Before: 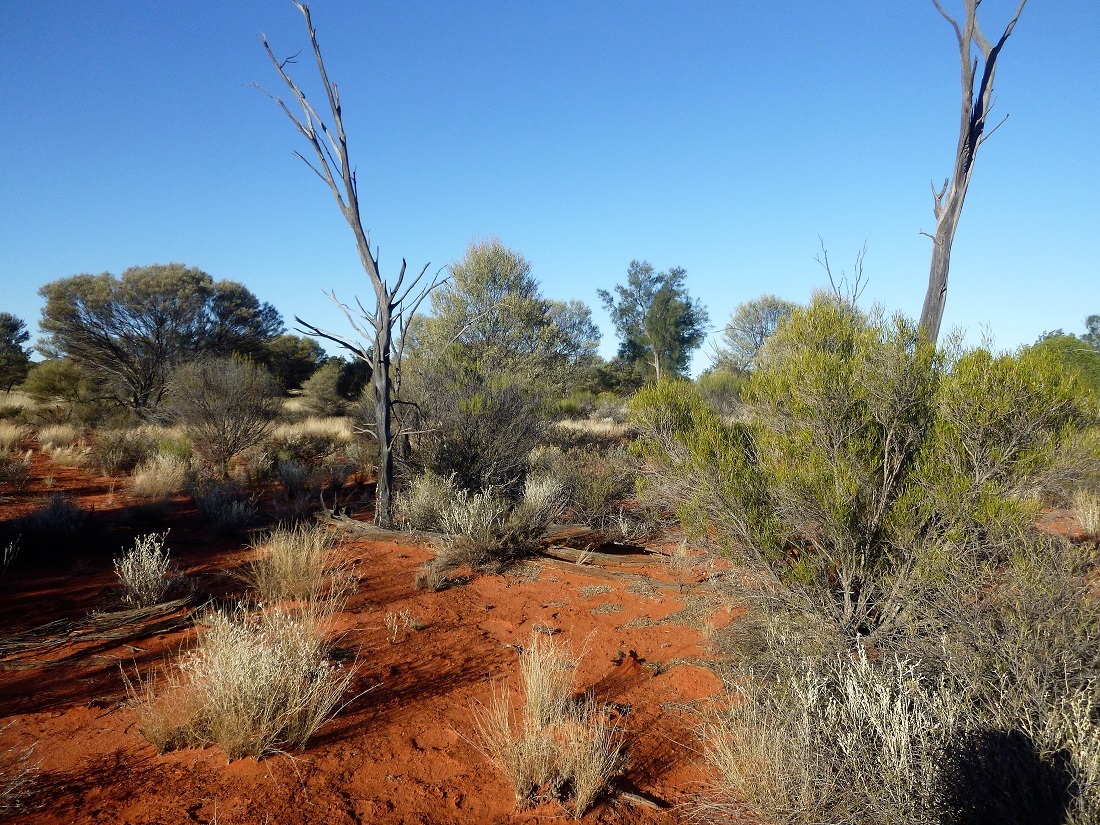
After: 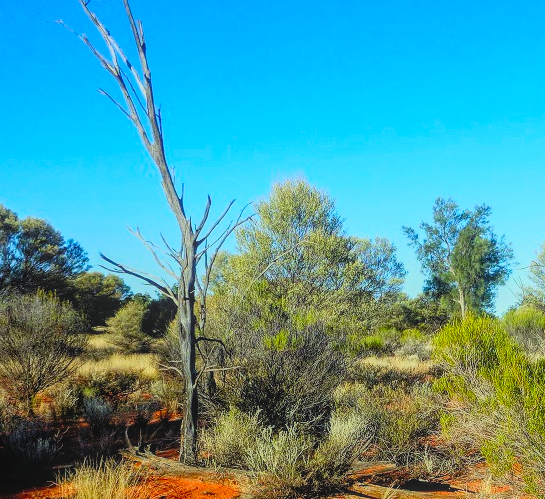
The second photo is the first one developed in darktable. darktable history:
filmic rgb: black relative exposure -7.39 EV, white relative exposure 5.06 EV, threshold 5.98 EV, hardness 3.22, color science v6 (2022), enable highlight reconstruction true
contrast brightness saturation: contrast 0.205, brightness 0.196, saturation 0.785
crop: left 17.799%, top 7.704%, right 32.591%, bottom 31.72%
color correction: highlights a* -8.31, highlights b* 3.68
local contrast: highlights 66%, shadows 34%, detail 167%, midtone range 0.2
